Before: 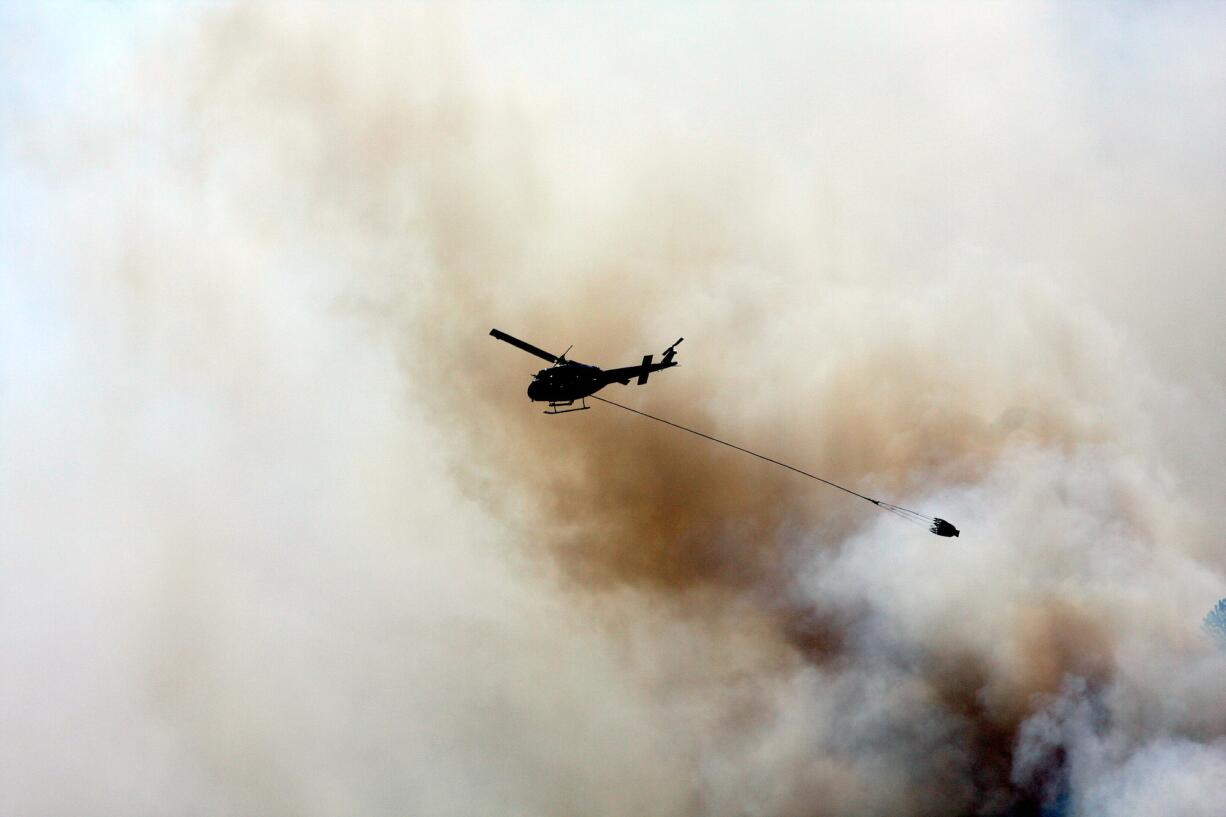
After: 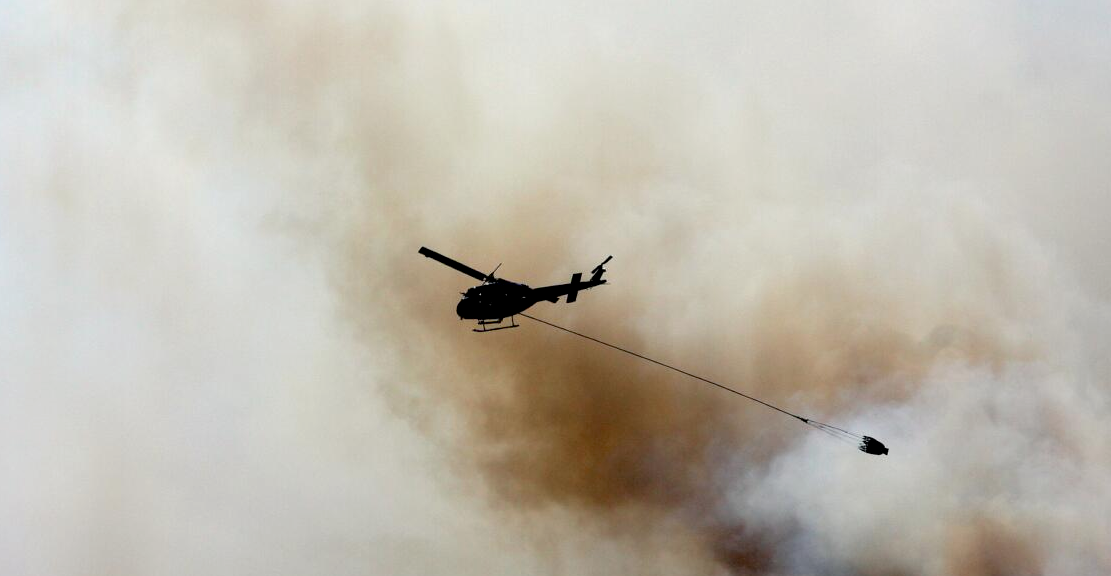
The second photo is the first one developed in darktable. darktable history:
exposure: black level correction 0.006, exposure -0.225 EV, compensate highlight preservation false
crop: left 5.842%, top 10.137%, right 3.48%, bottom 19.325%
